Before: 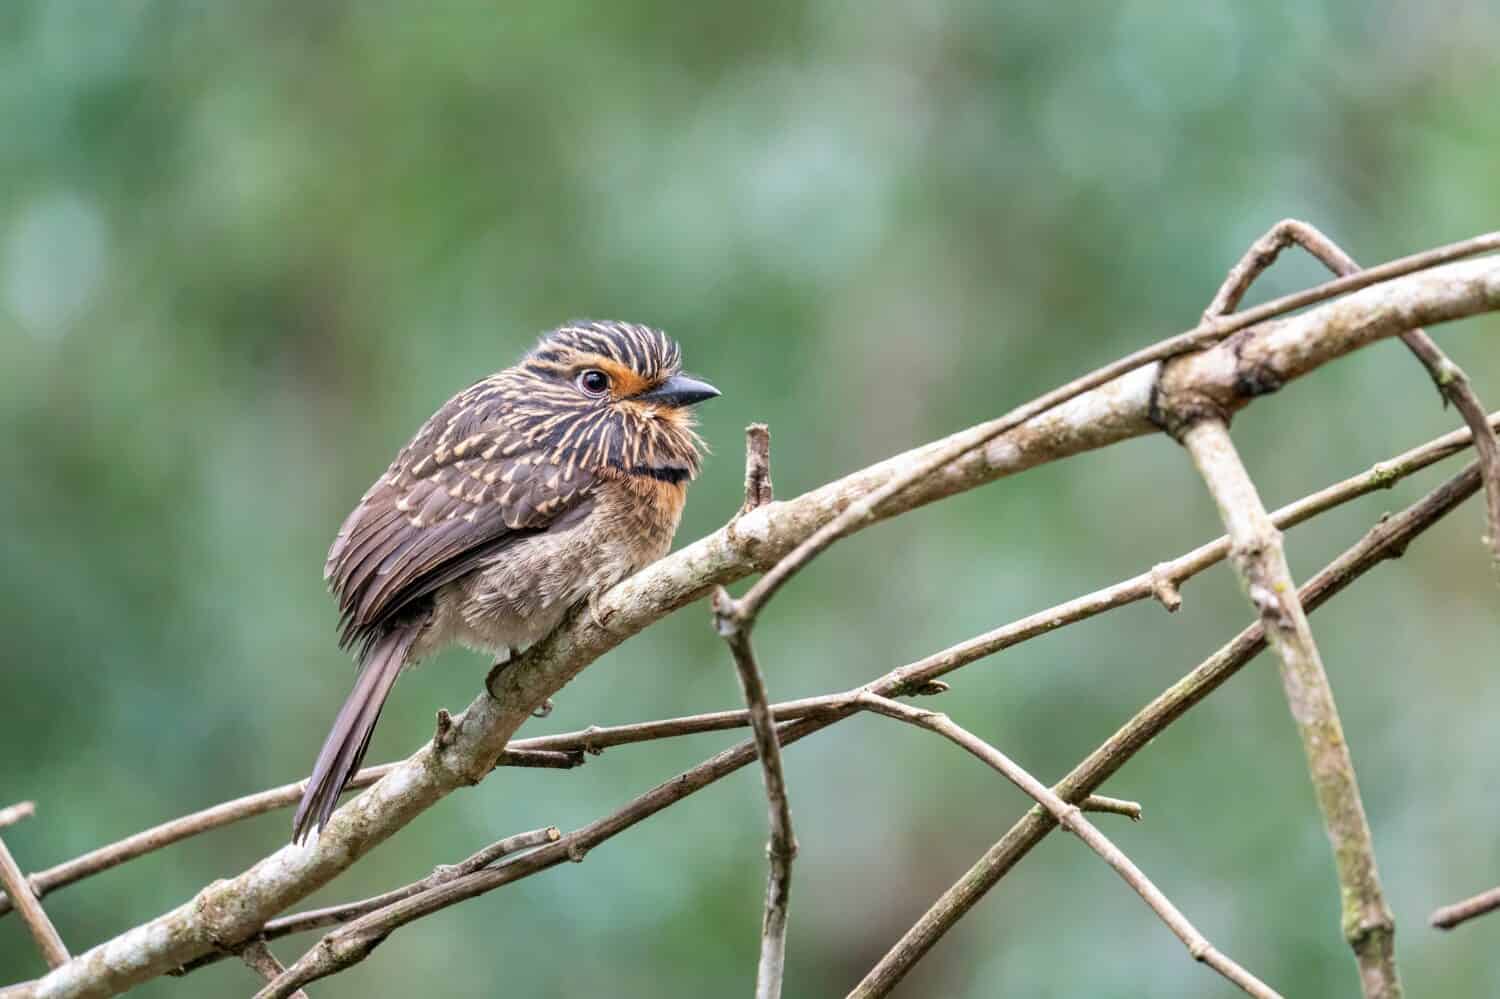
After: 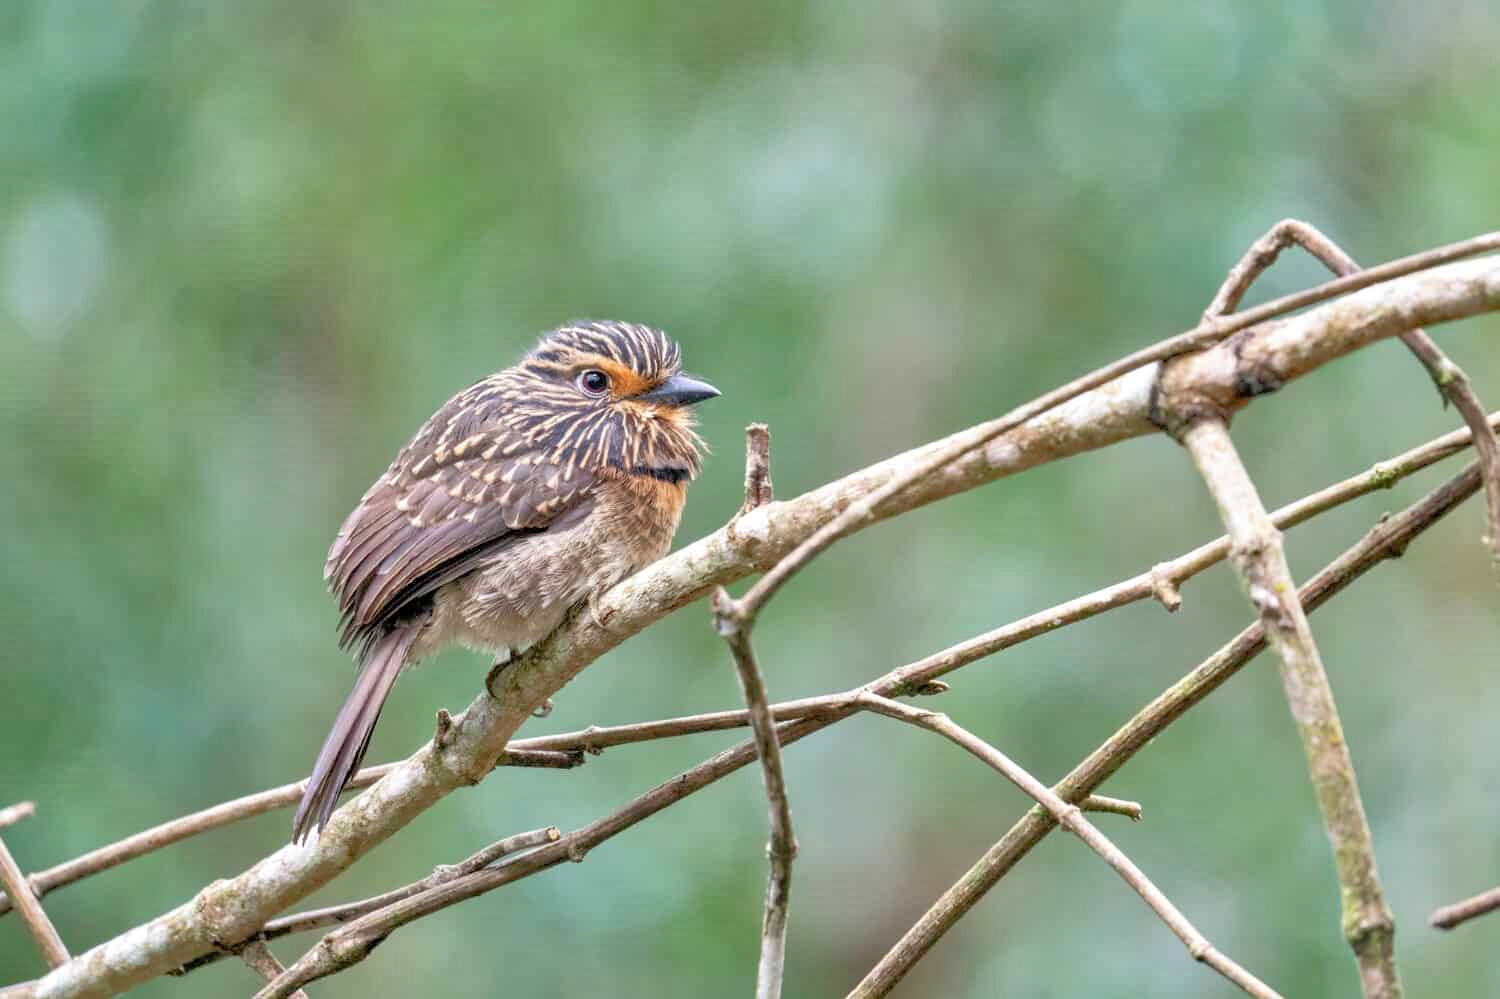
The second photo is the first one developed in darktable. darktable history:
tone equalizer: -7 EV 0.144 EV, -6 EV 0.62 EV, -5 EV 1.16 EV, -4 EV 1.35 EV, -3 EV 1.16 EV, -2 EV 0.6 EV, -1 EV 0.163 EV
